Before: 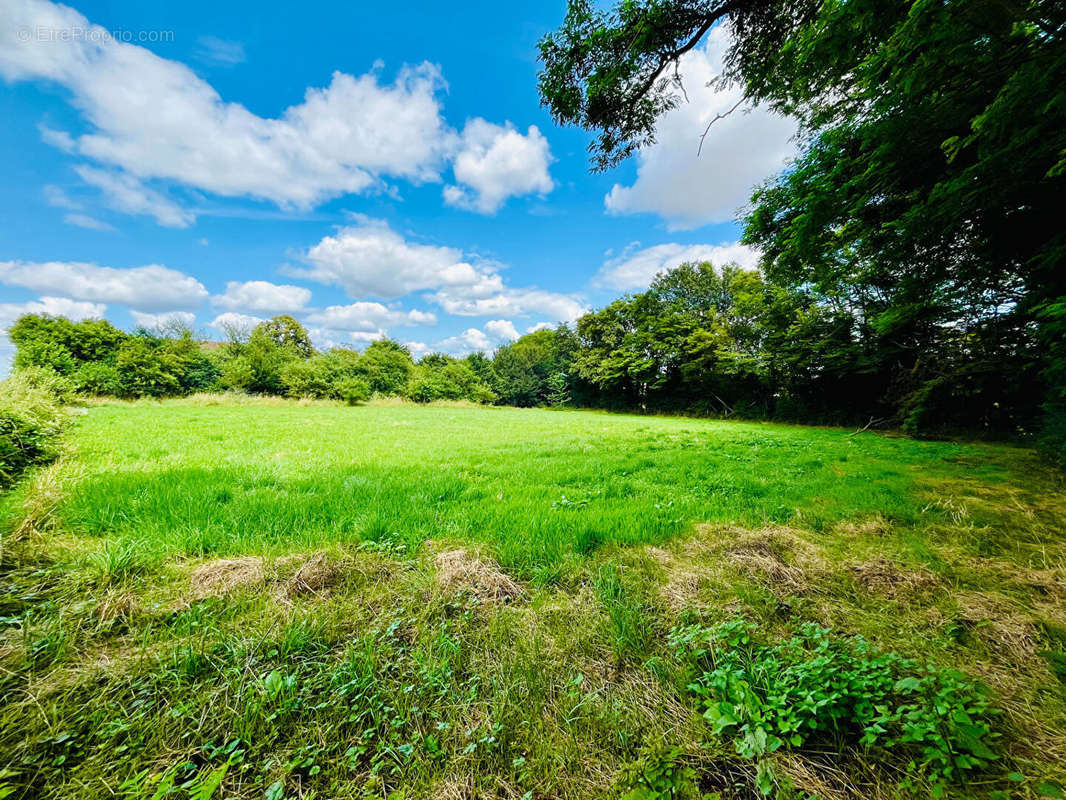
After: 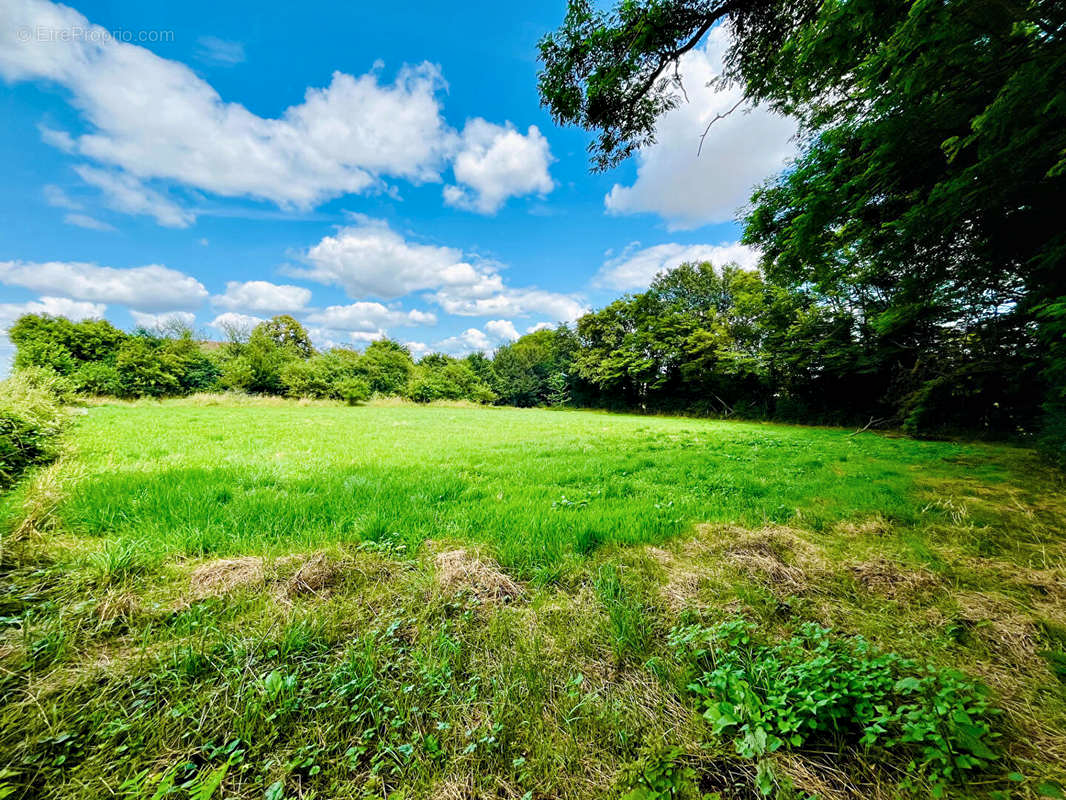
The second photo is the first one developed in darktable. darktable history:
color balance rgb: perceptual saturation grading › global saturation -1%
contrast equalizer: octaves 7, y [[0.6 ×6], [0.55 ×6], [0 ×6], [0 ×6], [0 ×6]], mix 0.15
